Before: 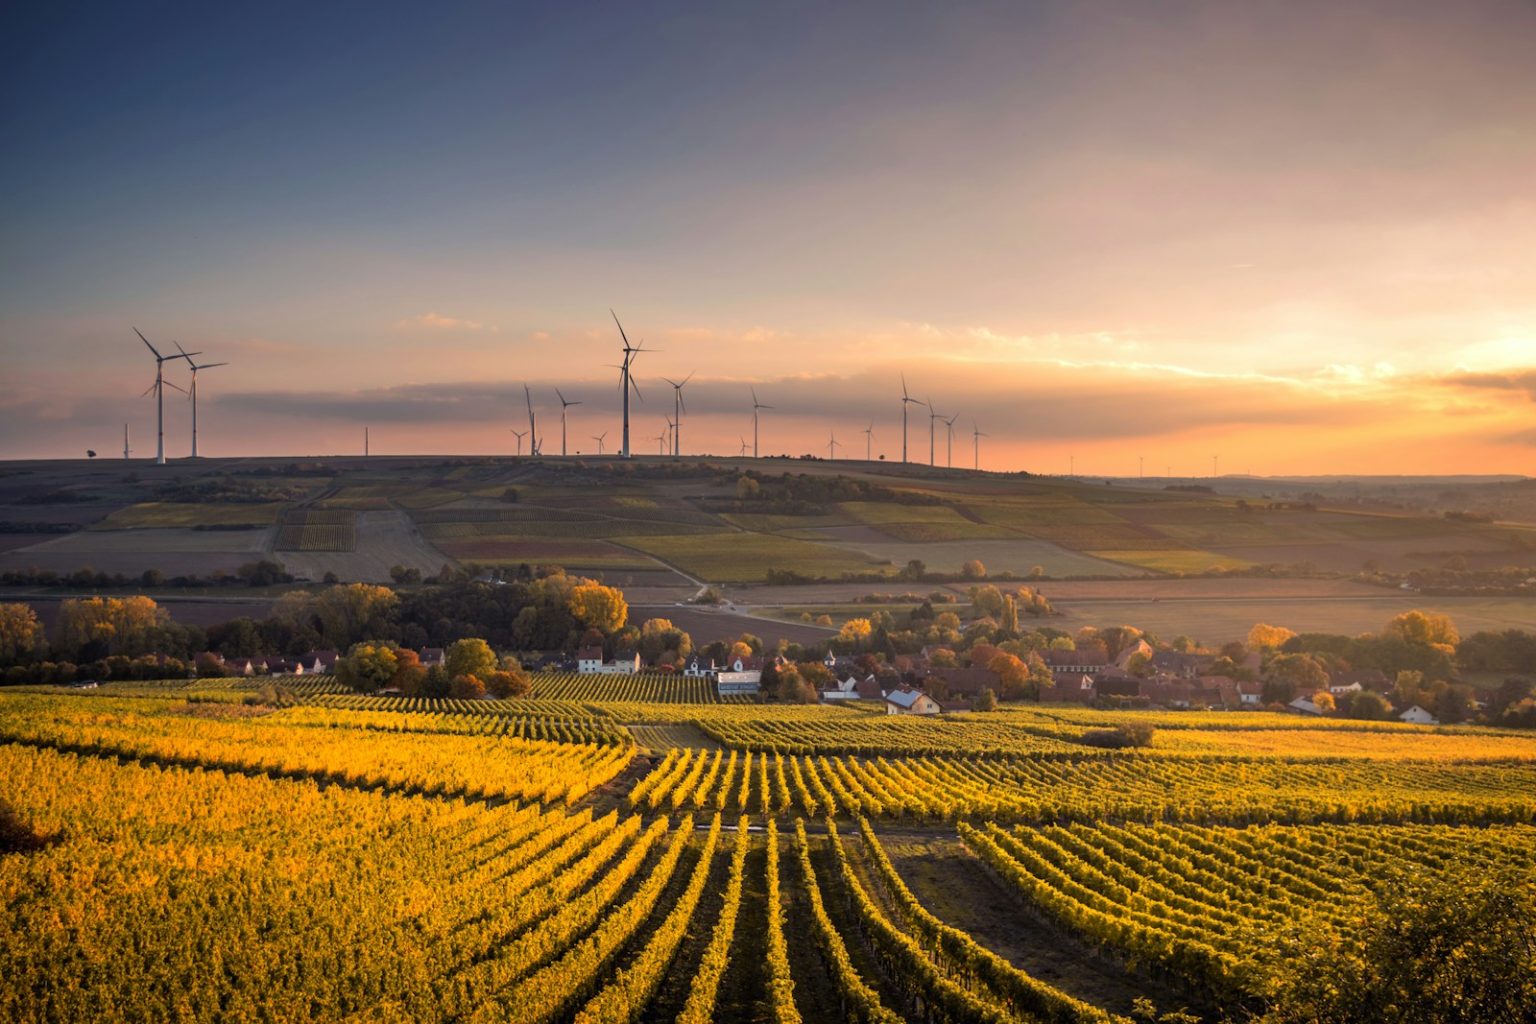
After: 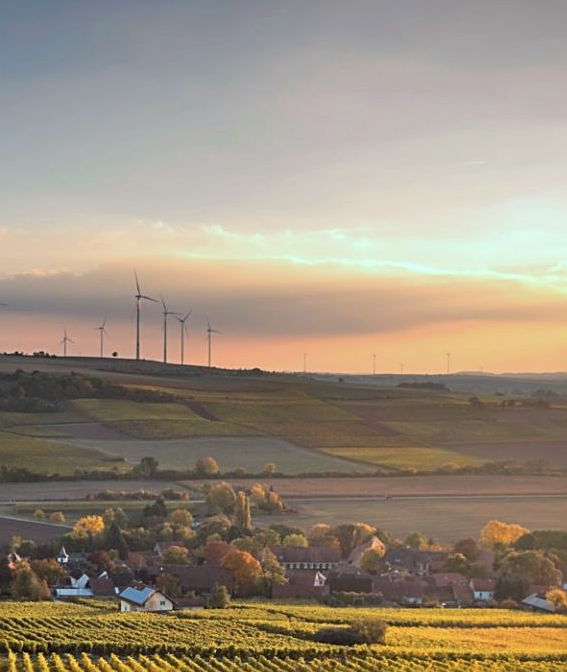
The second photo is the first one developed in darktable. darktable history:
crop and rotate: left 49.936%, top 10.094%, right 13.136%, bottom 24.256%
color correction: highlights a* -11.71, highlights b* -15.58
sharpen: on, module defaults
